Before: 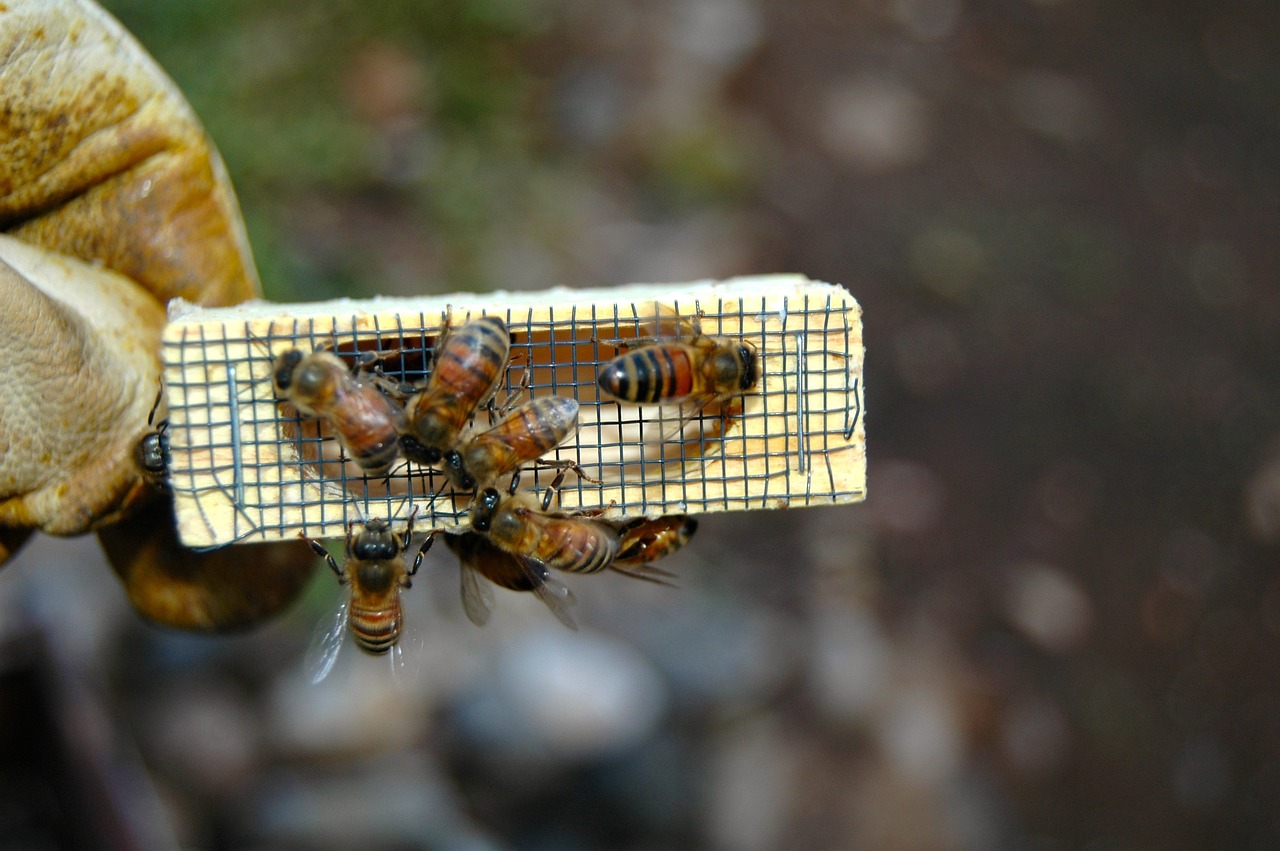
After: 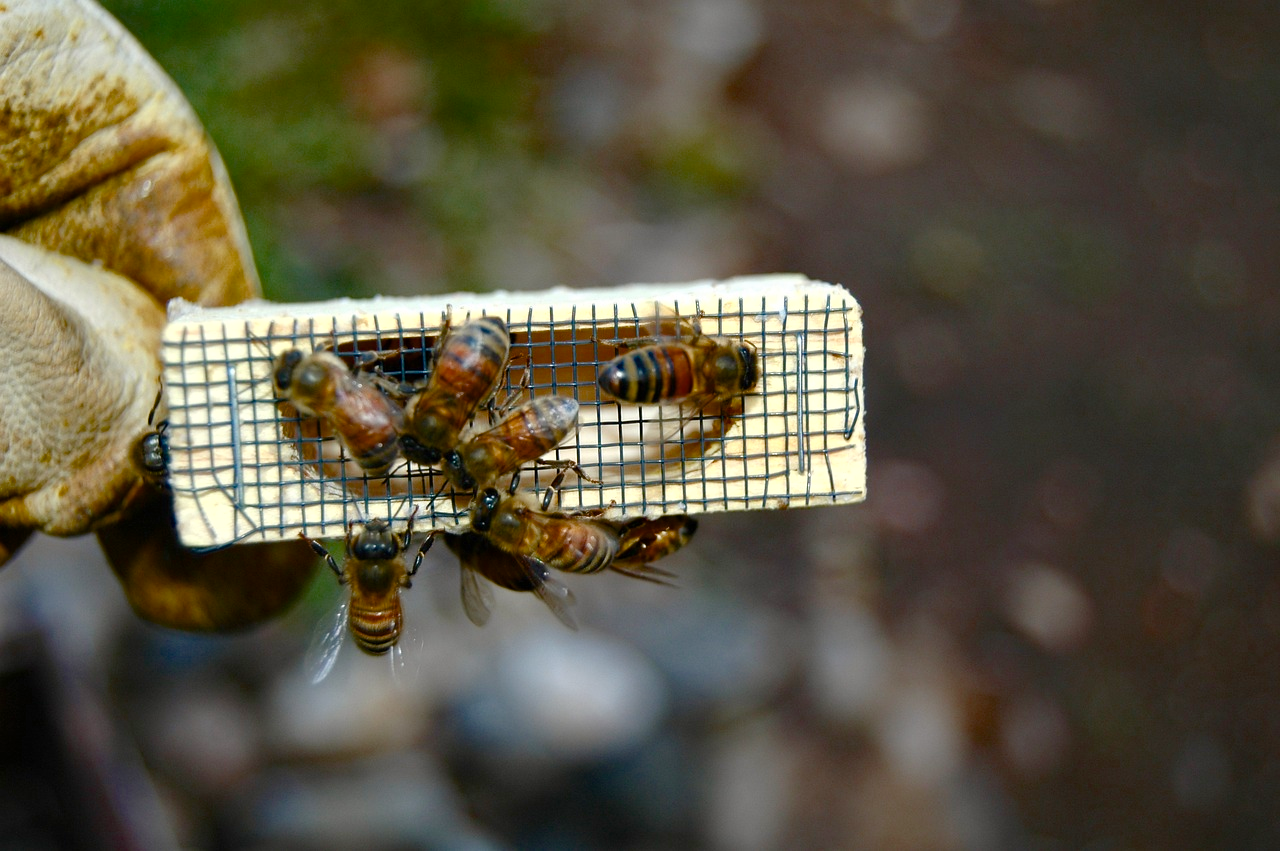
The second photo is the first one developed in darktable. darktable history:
color balance rgb: perceptual saturation grading › global saturation 20%, perceptual saturation grading › highlights -50.459%, perceptual saturation grading › shadows 30.108%, saturation formula JzAzBz (2021)
